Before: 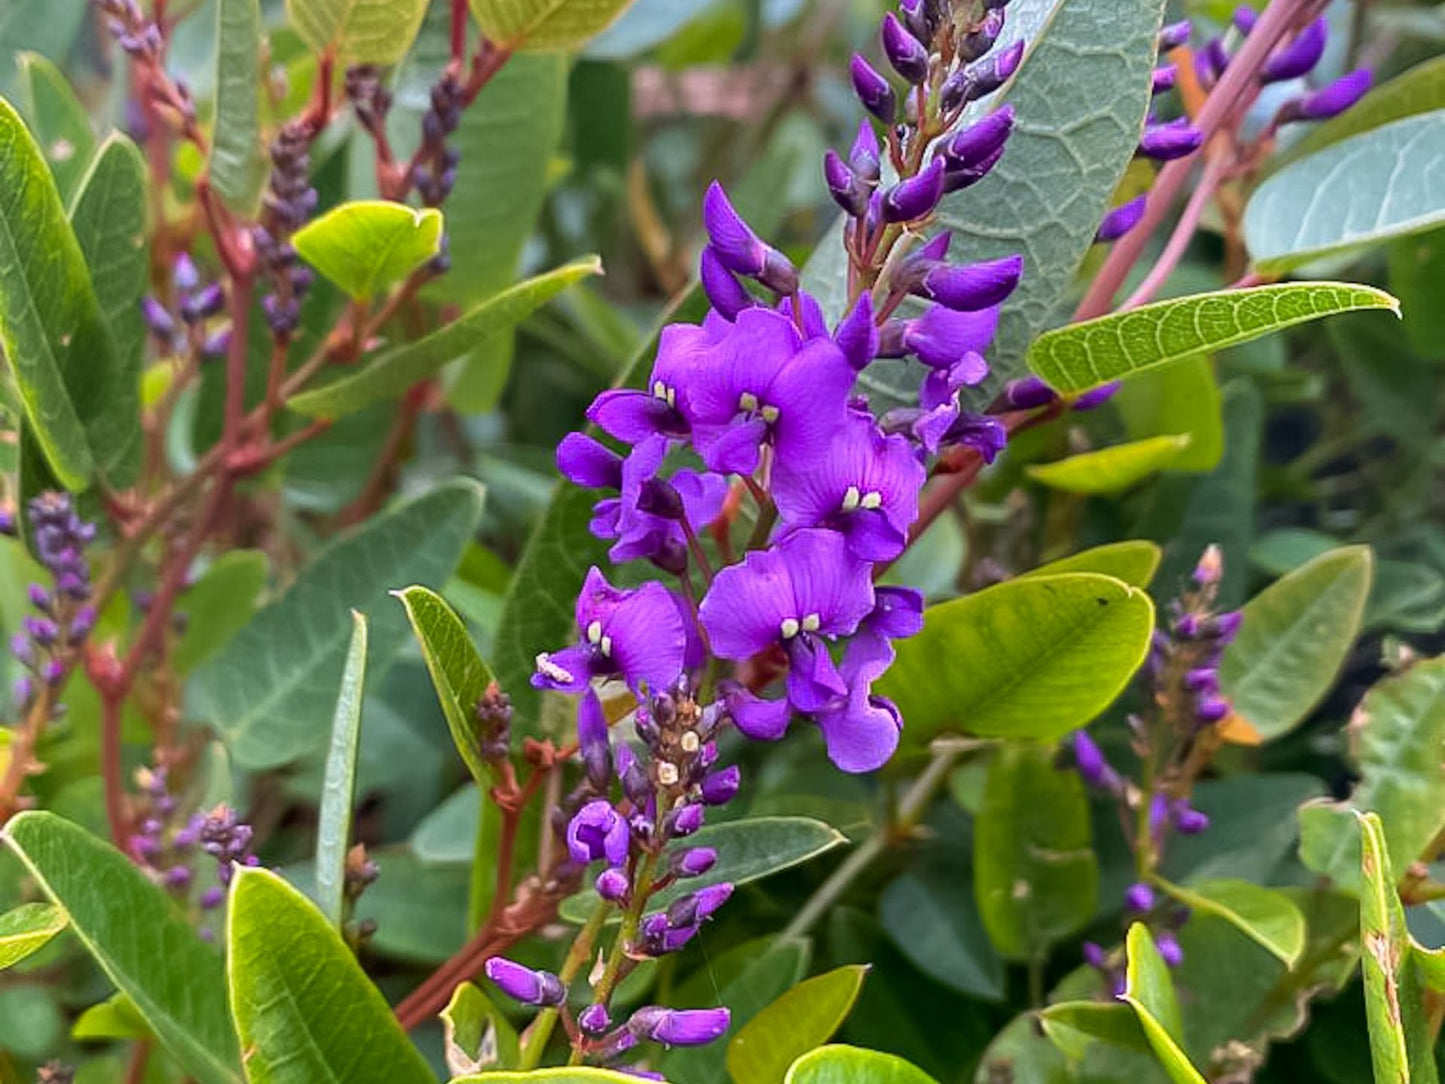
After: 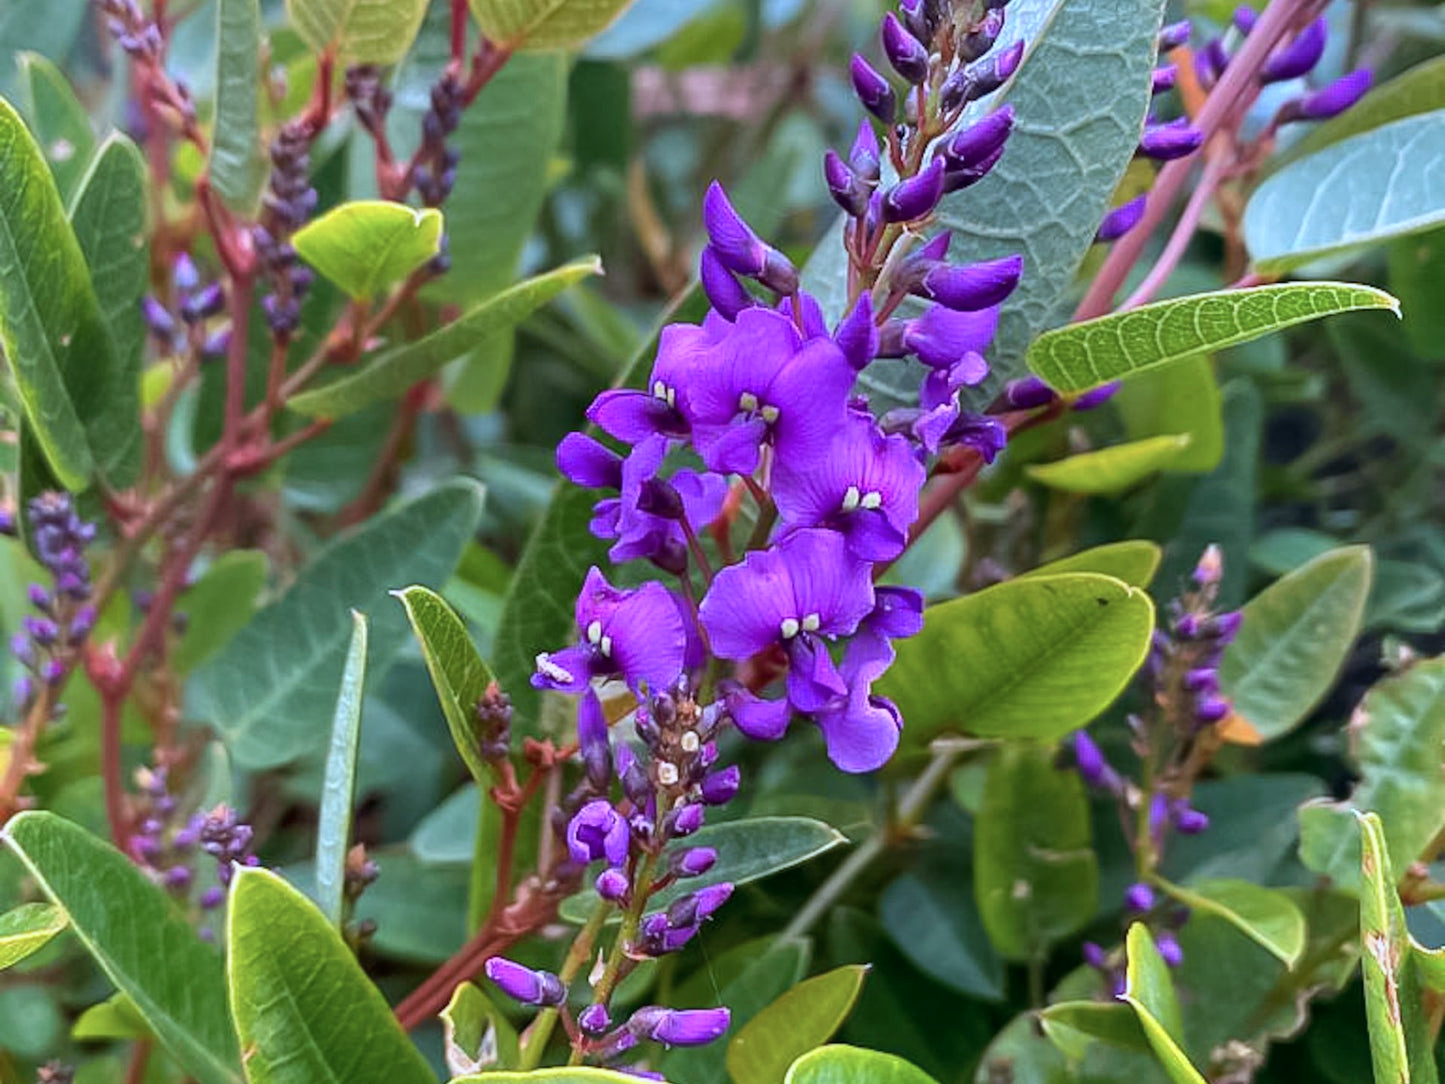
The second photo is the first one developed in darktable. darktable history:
color correction: highlights a* -2.24, highlights b* -18.1
local contrast: mode bilateral grid, contrast 10, coarseness 25, detail 115%, midtone range 0.2
